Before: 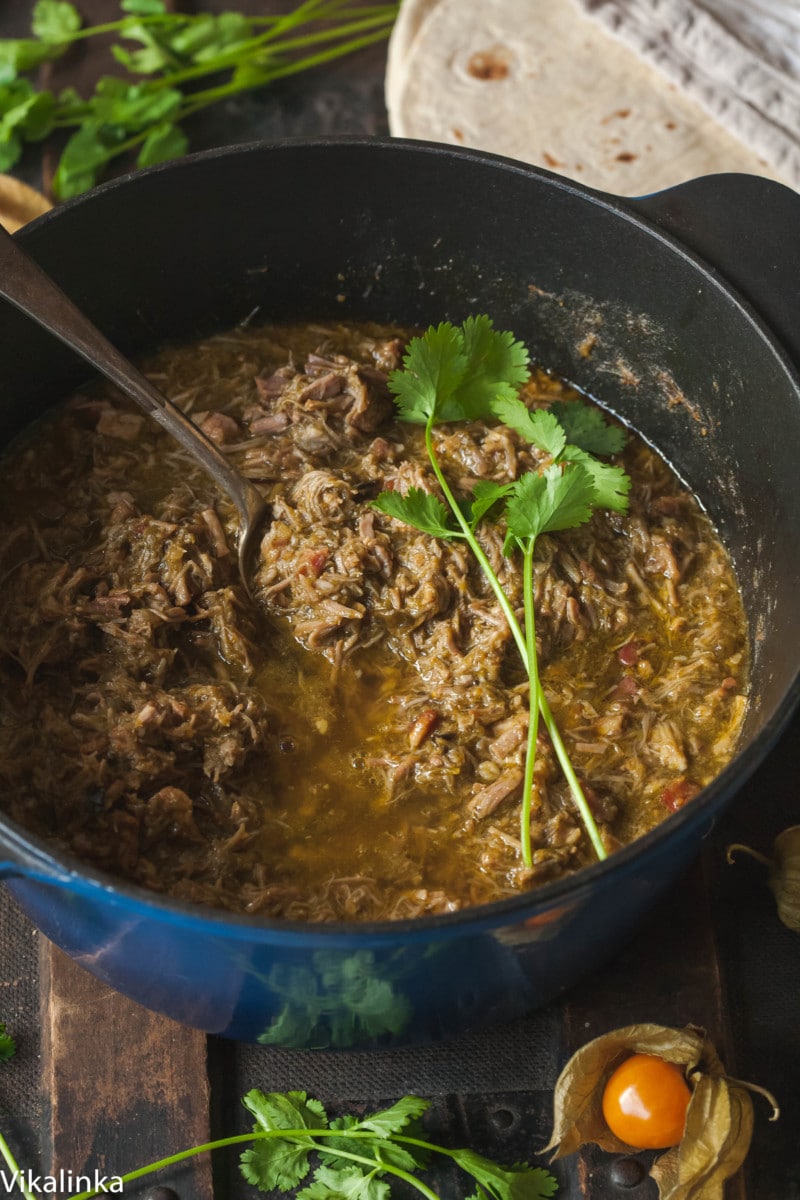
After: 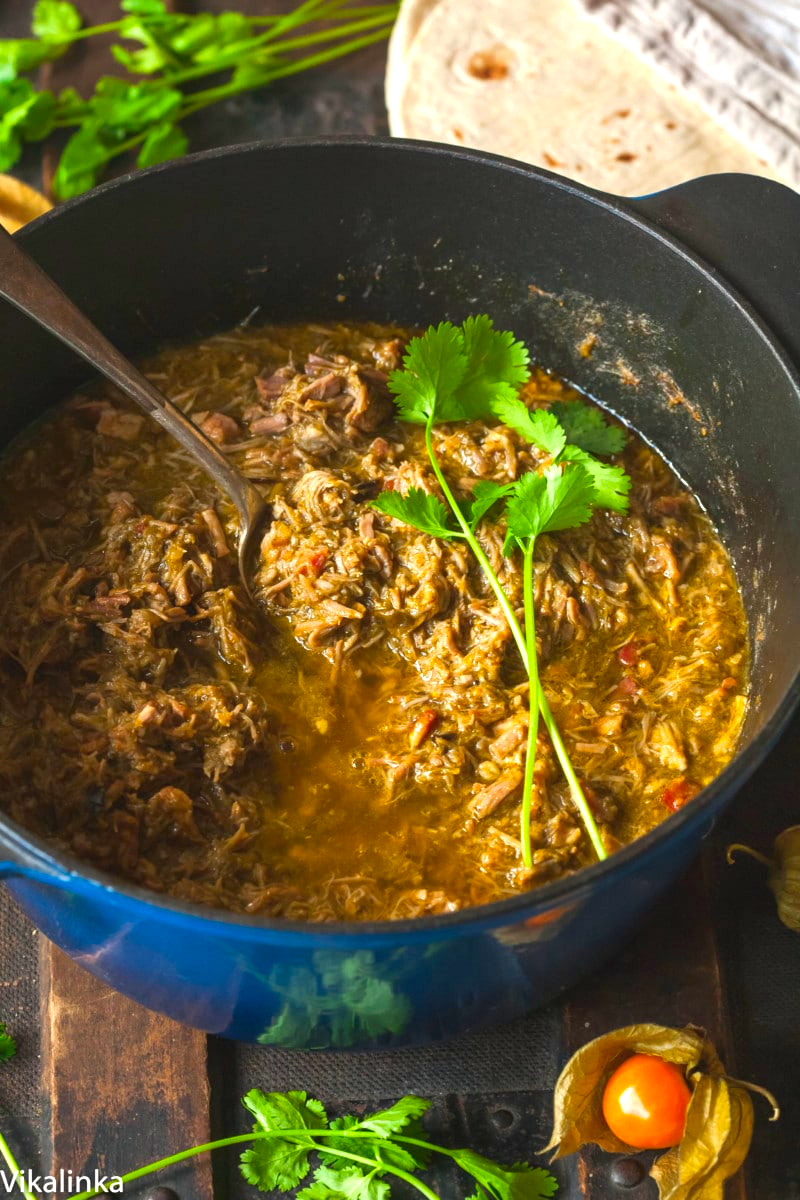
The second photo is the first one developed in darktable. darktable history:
color balance: output saturation 110%
color zones: curves: ch0 [(0, 0.613) (0.01, 0.613) (0.245, 0.448) (0.498, 0.529) (0.642, 0.665) (0.879, 0.777) (0.99, 0.613)]; ch1 [(0, 0) (0.143, 0) (0.286, 0) (0.429, 0) (0.571, 0) (0.714, 0) (0.857, 0)], mix -131.09%
exposure: black level correction 0, exposure 0.68 EV, compensate exposure bias true, compensate highlight preservation false
